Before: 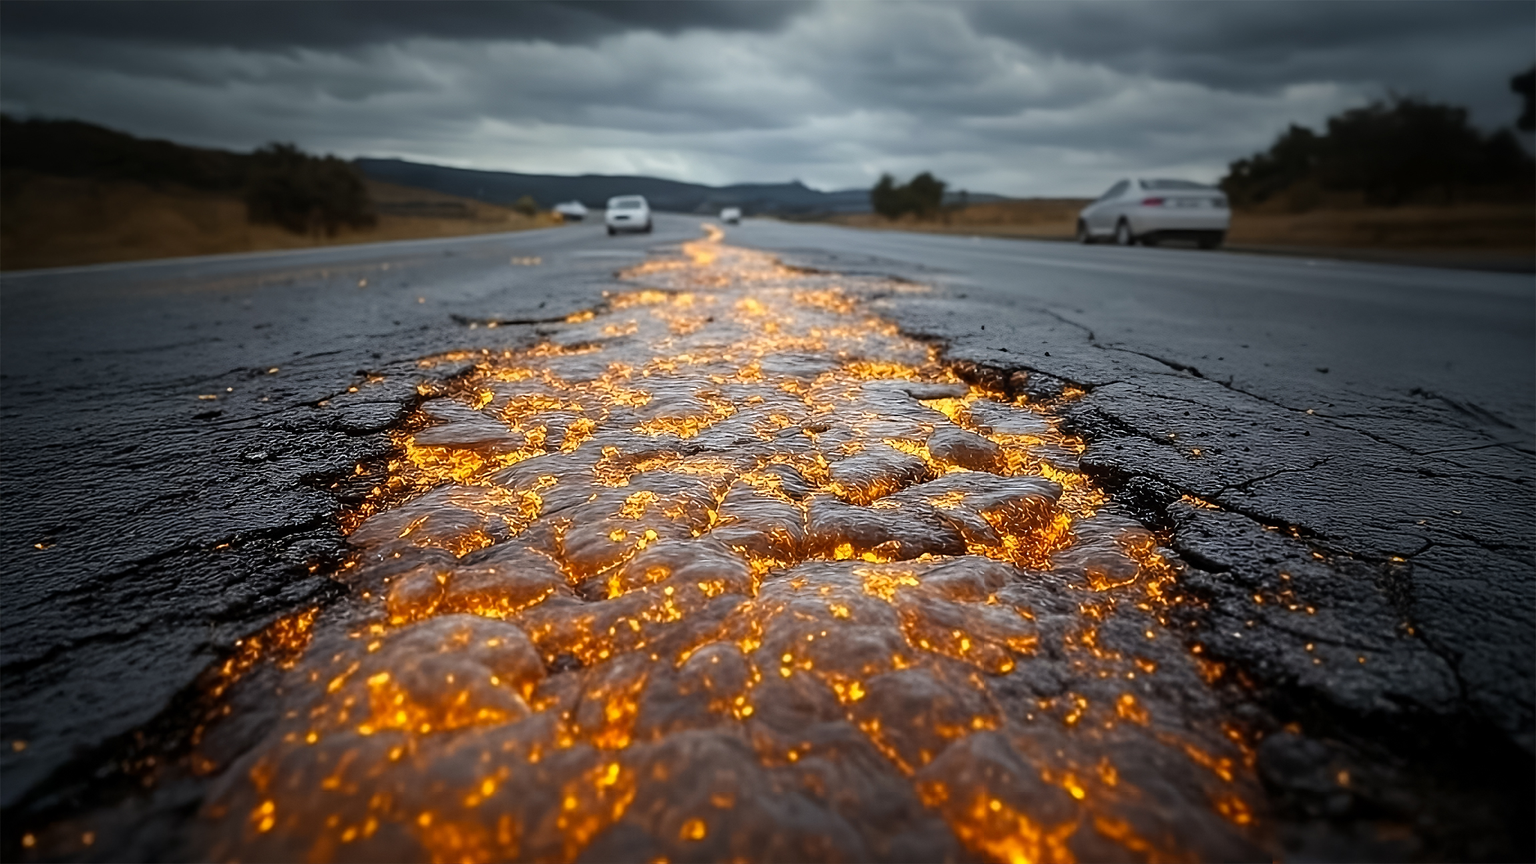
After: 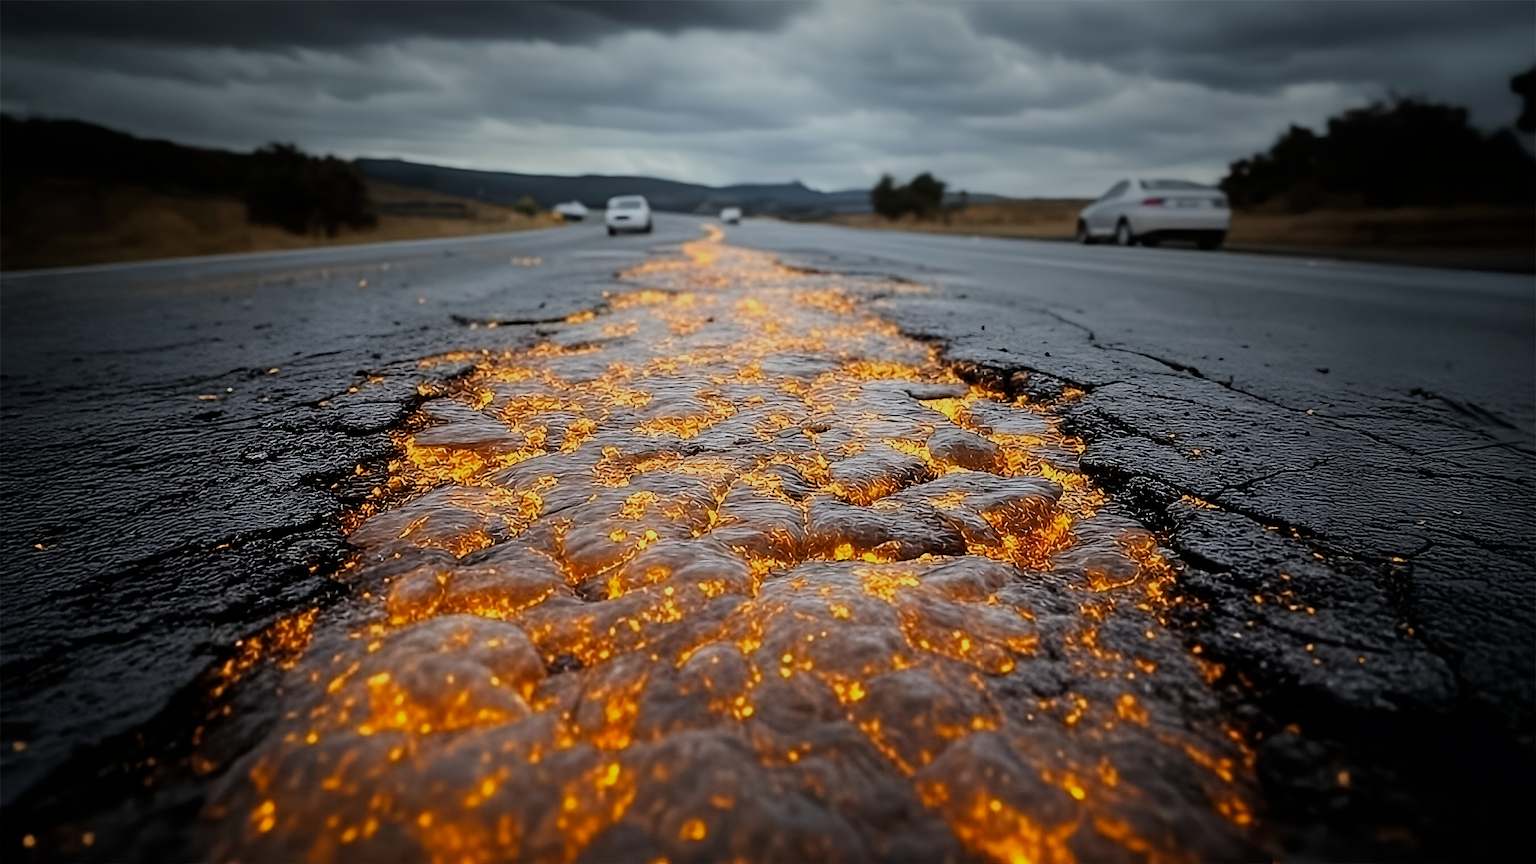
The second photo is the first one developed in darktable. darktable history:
exposure: compensate highlight preservation false
filmic rgb: black relative exposure -7.65 EV, white relative exposure 4.56 EV, threshold 5.98 EV, hardness 3.61, color science v6 (2022), iterations of high-quality reconstruction 0, enable highlight reconstruction true
